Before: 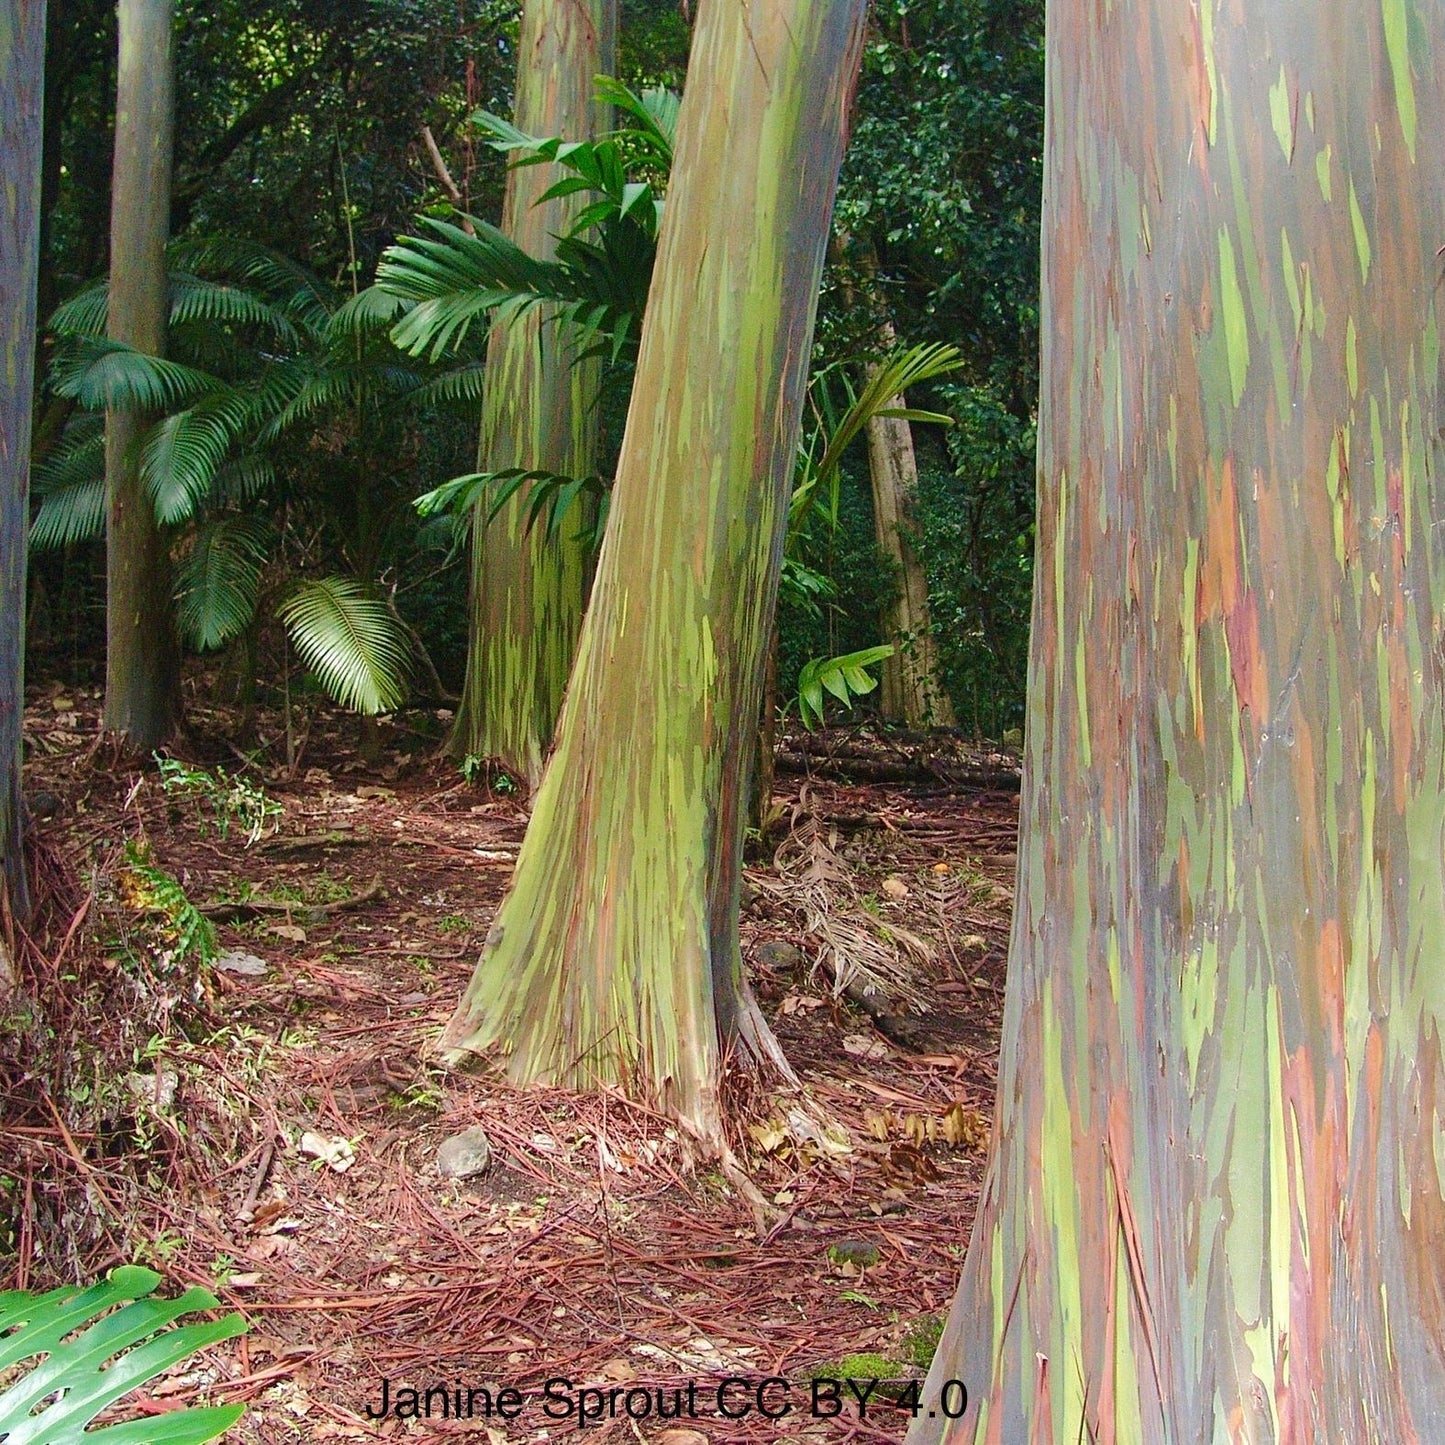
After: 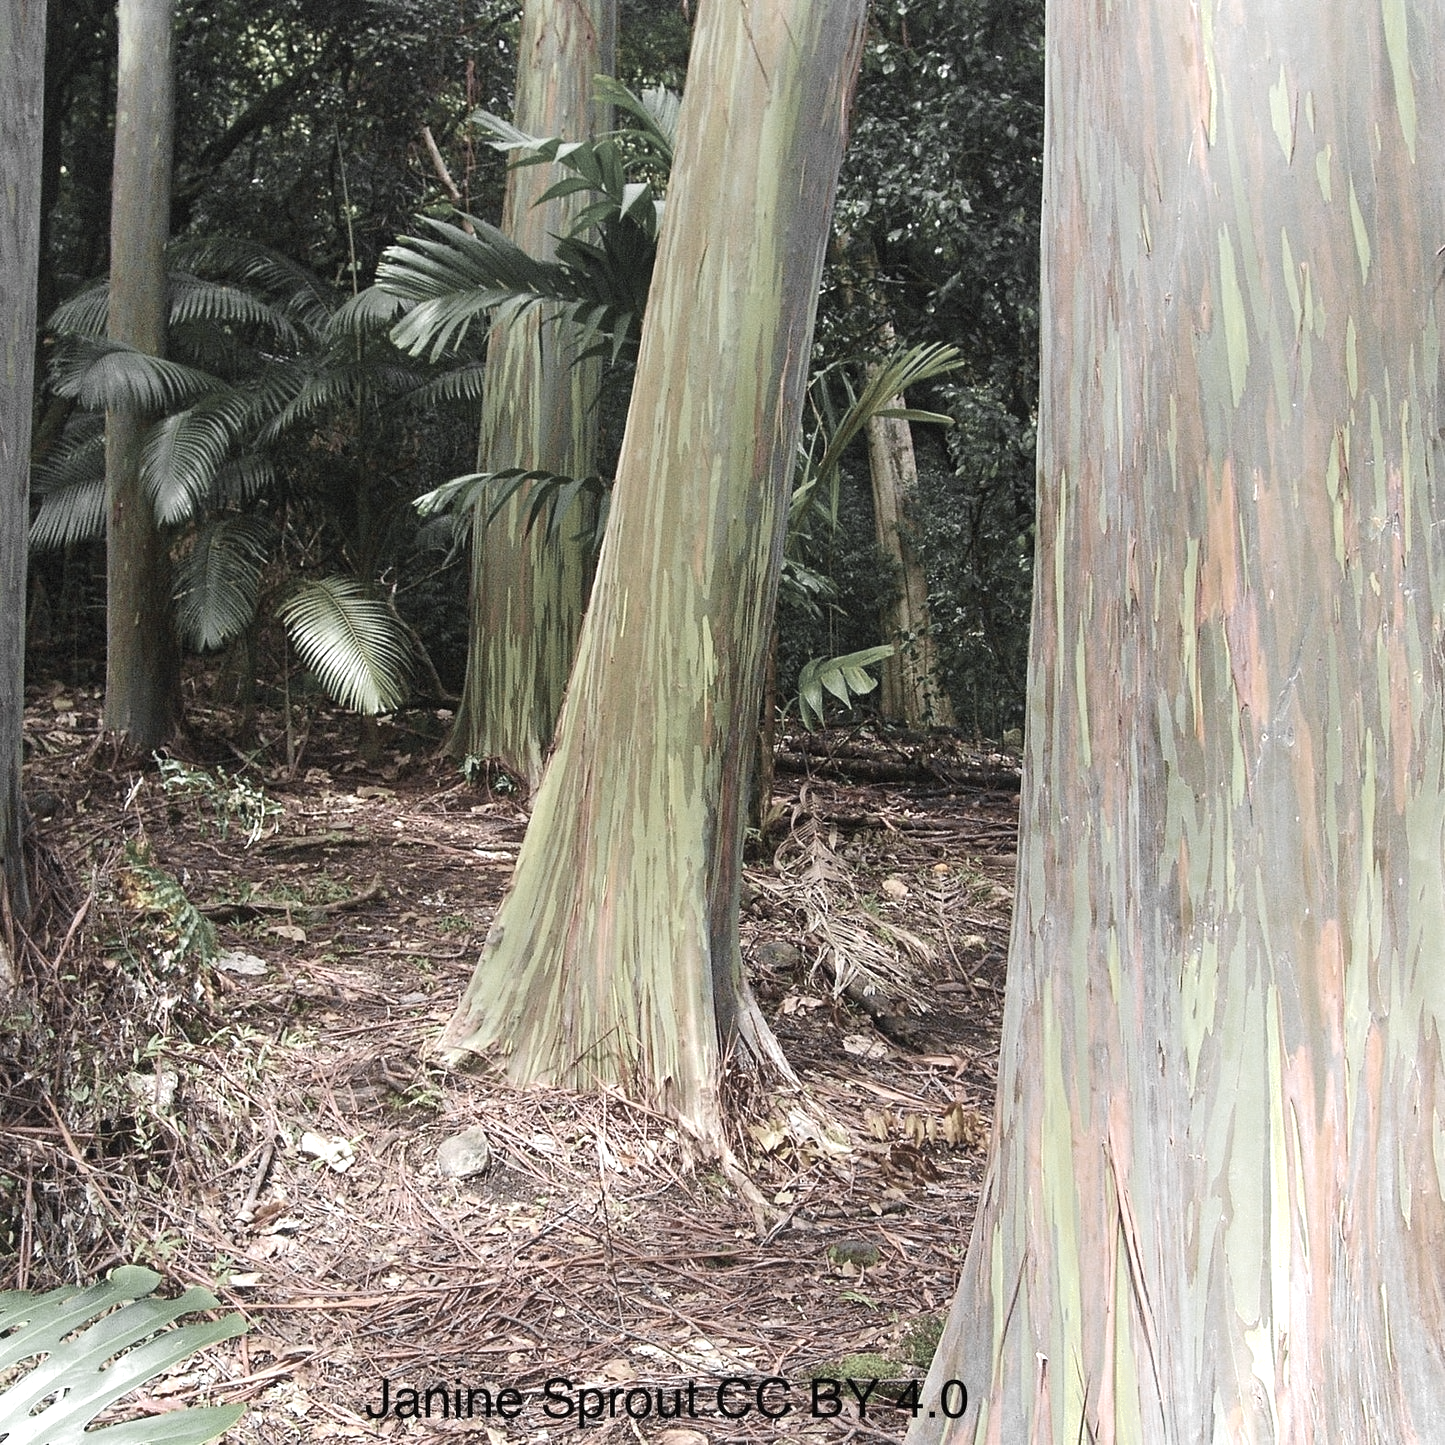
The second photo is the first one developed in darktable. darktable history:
color zones: curves: ch0 [(0, 0.613) (0.01, 0.613) (0.245, 0.448) (0.498, 0.529) (0.642, 0.665) (0.879, 0.777) (0.99, 0.613)]; ch1 [(0, 0.035) (0.121, 0.189) (0.259, 0.197) (0.415, 0.061) (0.589, 0.022) (0.732, 0.022) (0.857, 0.026) (0.991, 0.053)]
exposure: black level correction 0, exposure 0.5 EV, compensate highlight preservation false
shadows and highlights: shadows 0, highlights 40
